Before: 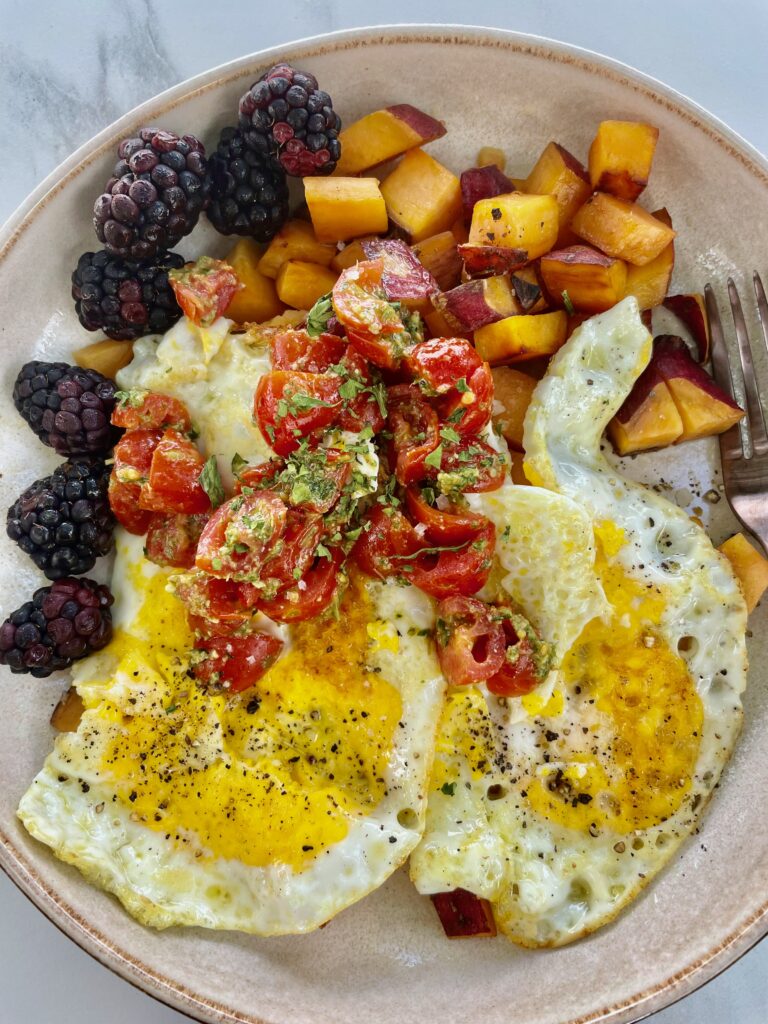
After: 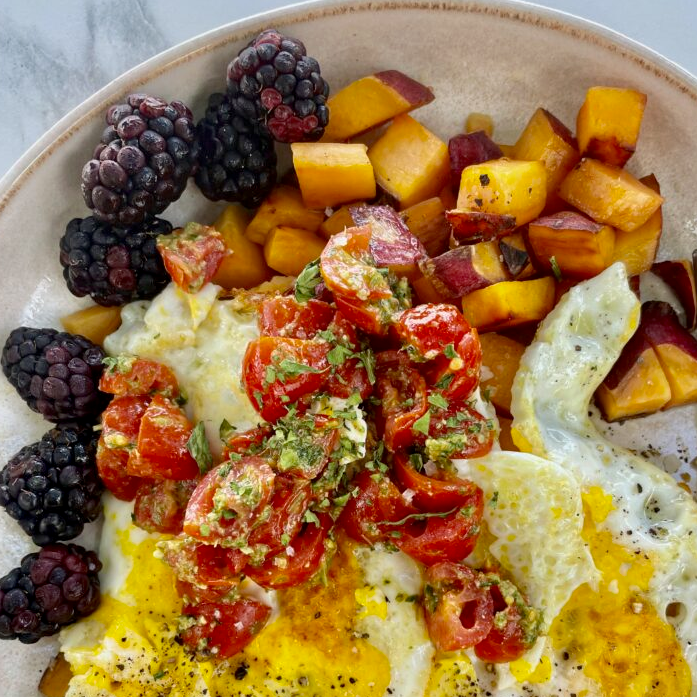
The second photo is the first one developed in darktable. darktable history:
crop: left 1.598%, top 3.416%, right 7.573%, bottom 28.458%
